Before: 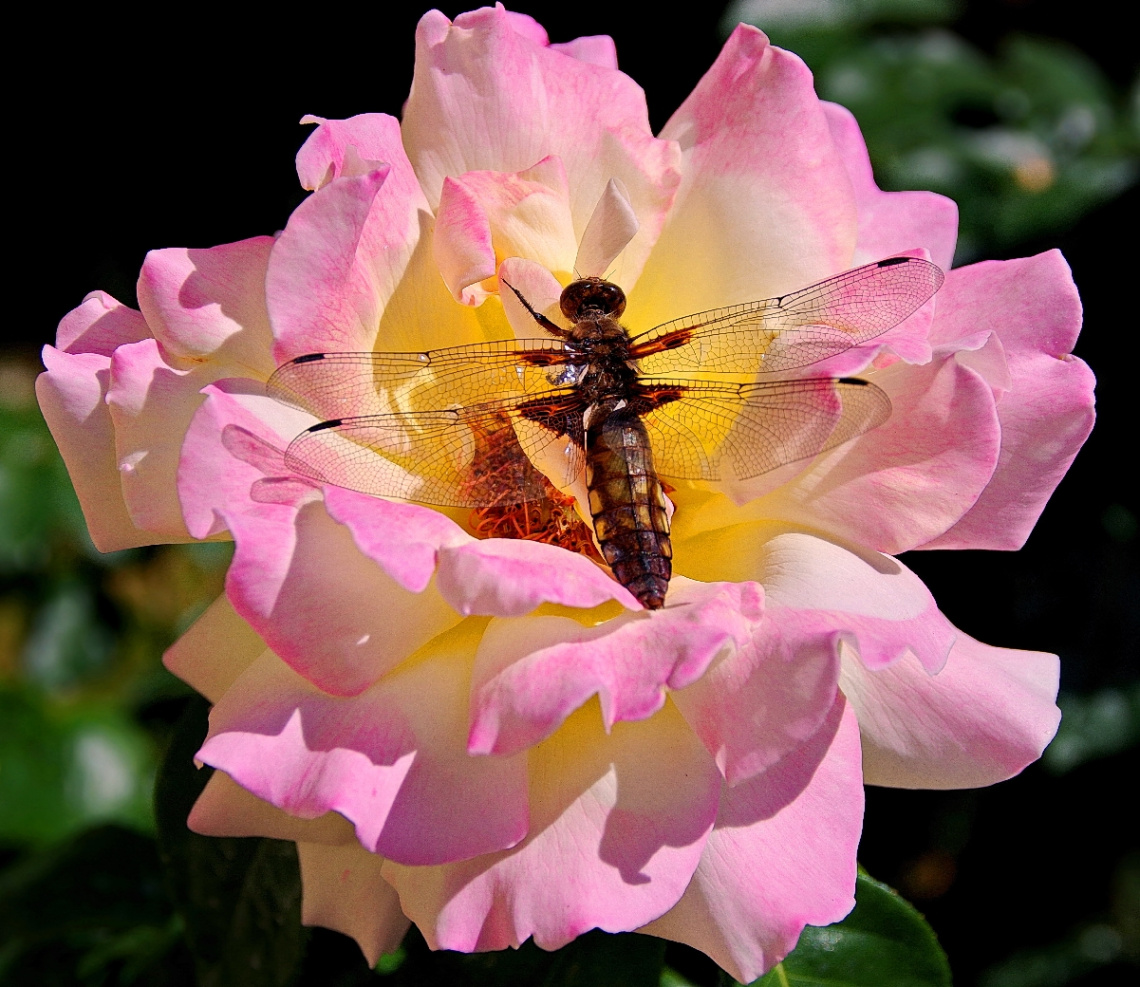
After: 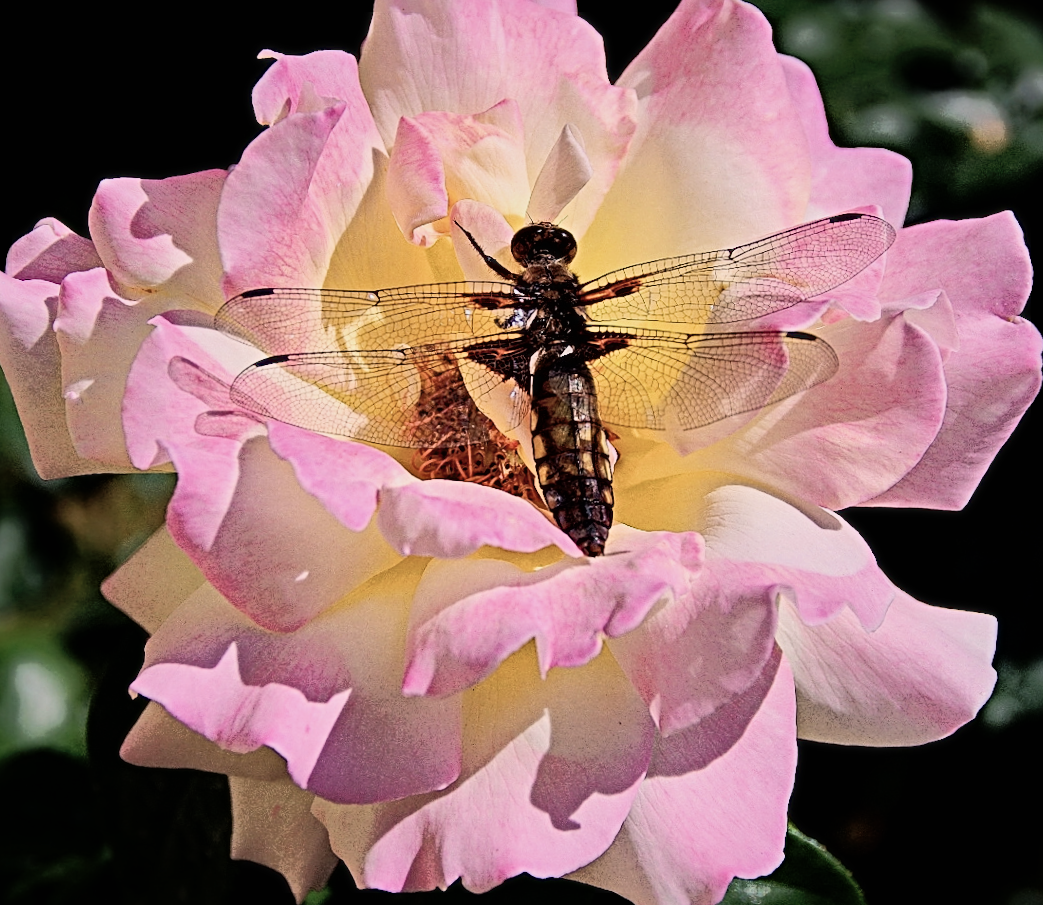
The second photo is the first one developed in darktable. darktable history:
contrast brightness saturation: contrast 0.099, saturation -0.285
shadows and highlights: on, module defaults
tone curve: curves: ch0 [(0, 0) (0.003, 0.003) (0.011, 0.011) (0.025, 0.024) (0.044, 0.043) (0.069, 0.068) (0.1, 0.097) (0.136, 0.133) (0.177, 0.173) (0.224, 0.219) (0.277, 0.271) (0.335, 0.327) (0.399, 0.39) (0.468, 0.457) (0.543, 0.582) (0.623, 0.655) (0.709, 0.734) (0.801, 0.817) (0.898, 0.906) (1, 1)], color space Lab, independent channels, preserve colors none
filmic rgb: black relative exposure -11.73 EV, white relative exposure 5.46 EV, hardness 4.48, latitude 49.93%, contrast 1.14, color science v5 (2021), iterations of high-quality reconstruction 0, contrast in shadows safe, contrast in highlights safe
sharpen: radius 4.927
crop and rotate: angle -2.08°, left 3.088%, top 3.912%, right 1.589%, bottom 0.542%
tone equalizer: -8 EV -0.402 EV, -7 EV -0.416 EV, -6 EV -0.312 EV, -5 EV -0.182 EV, -3 EV 0.227 EV, -2 EV 0.35 EV, -1 EV 0.376 EV, +0 EV 0.428 EV, edges refinement/feathering 500, mask exposure compensation -1.57 EV, preserve details no
